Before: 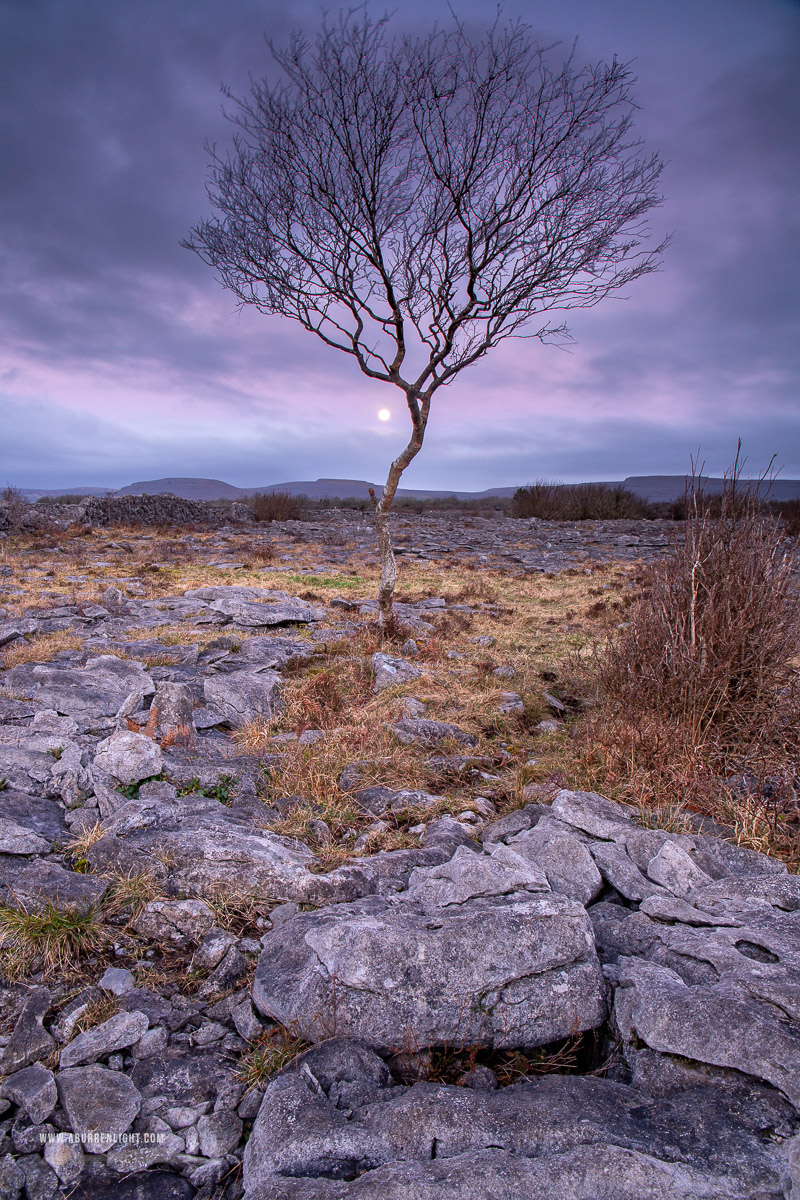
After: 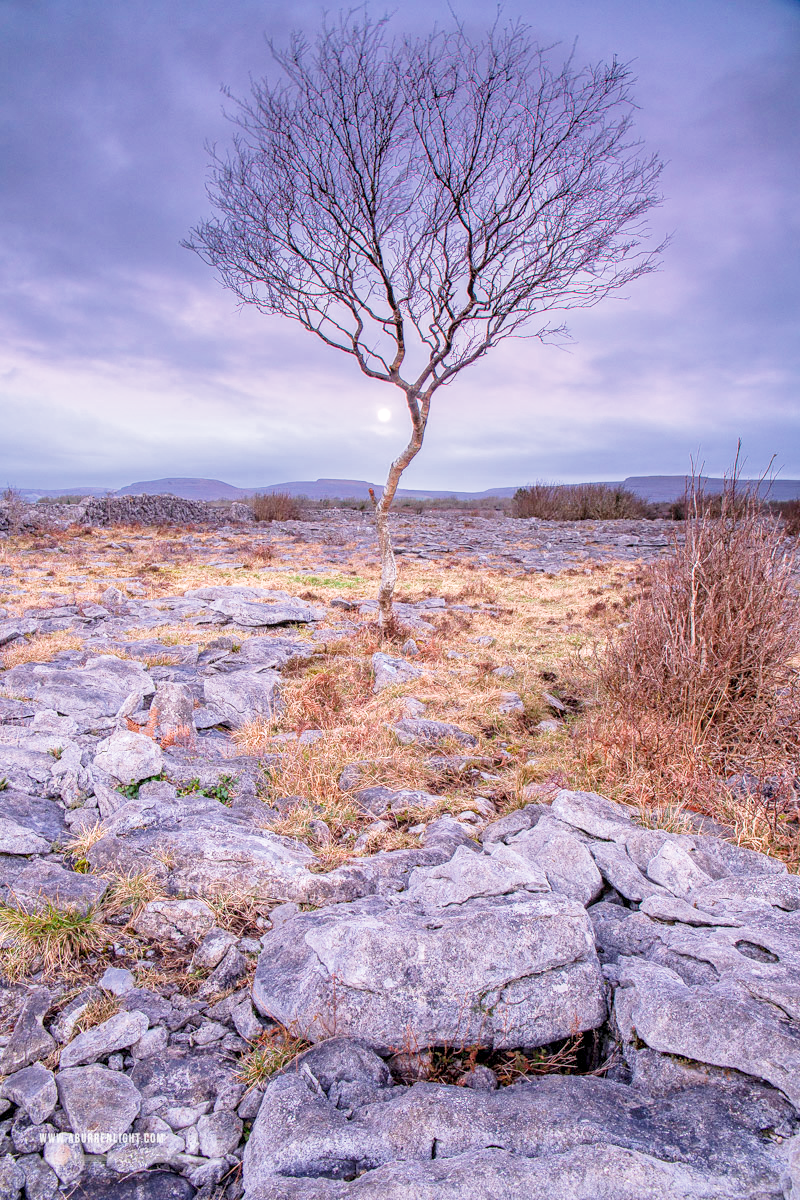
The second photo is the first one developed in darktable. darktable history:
filmic rgb: middle gray luminance 4.29%, black relative exposure -13 EV, white relative exposure 5 EV, threshold 6 EV, target black luminance 0%, hardness 5.19, latitude 59.69%, contrast 0.767, highlights saturation mix 5%, shadows ↔ highlights balance 25.95%, add noise in highlights 0, color science v3 (2019), use custom middle-gray values true, iterations of high-quality reconstruction 0, contrast in highlights soft, enable highlight reconstruction true
exposure: compensate highlight preservation false
local contrast: on, module defaults
white balance: emerald 1
